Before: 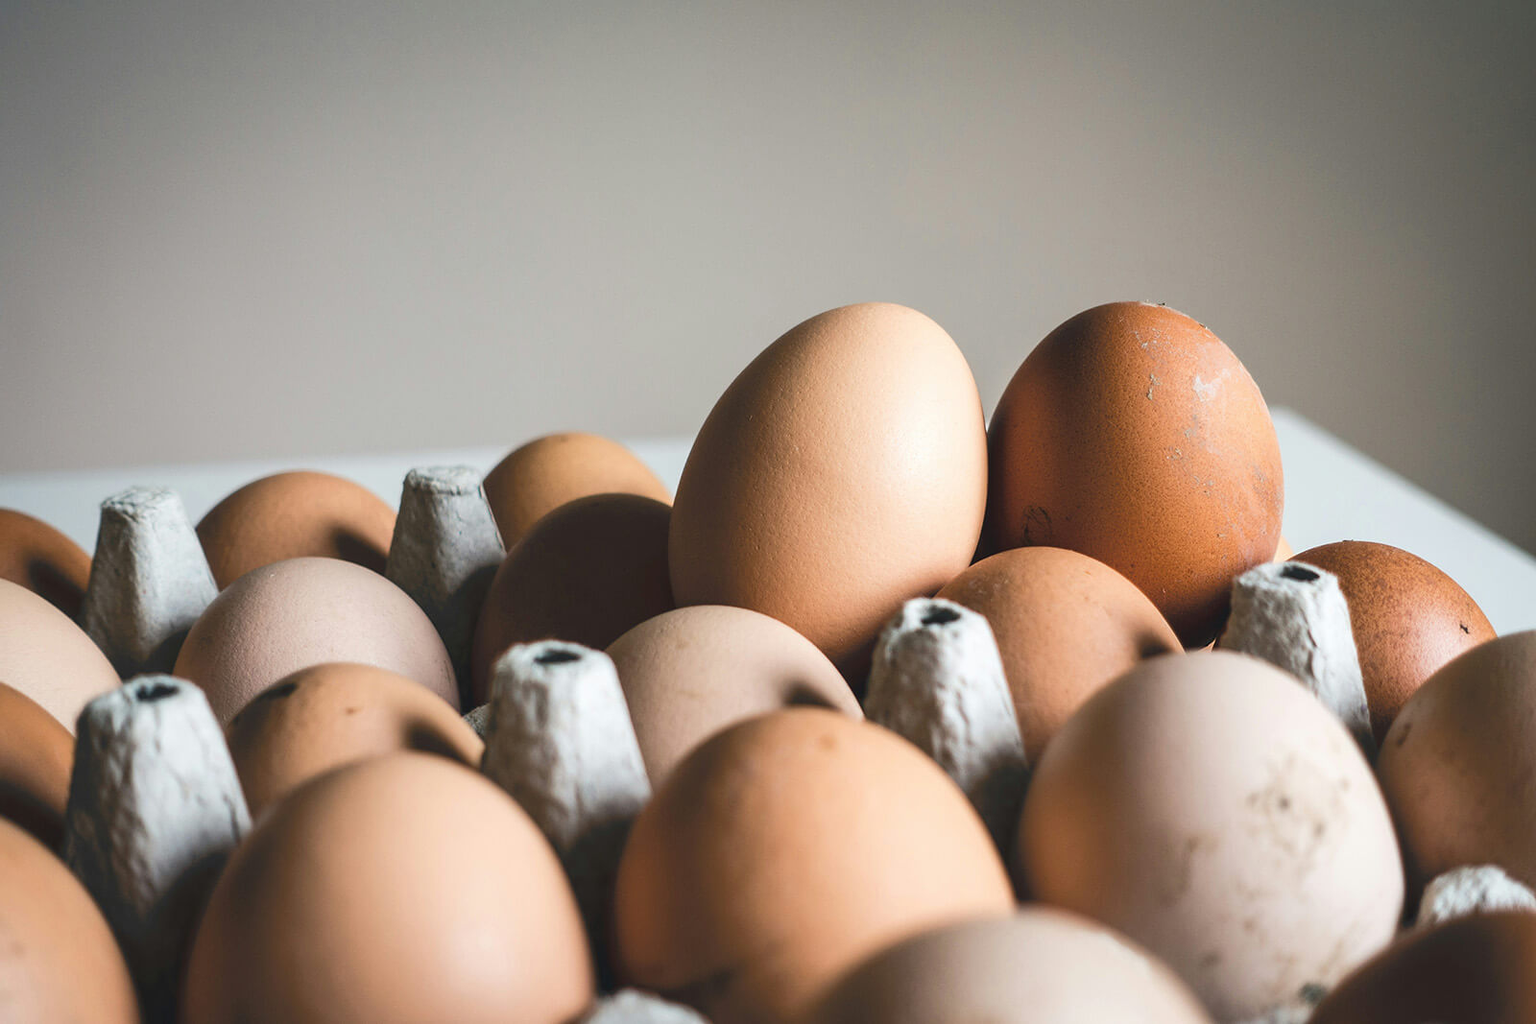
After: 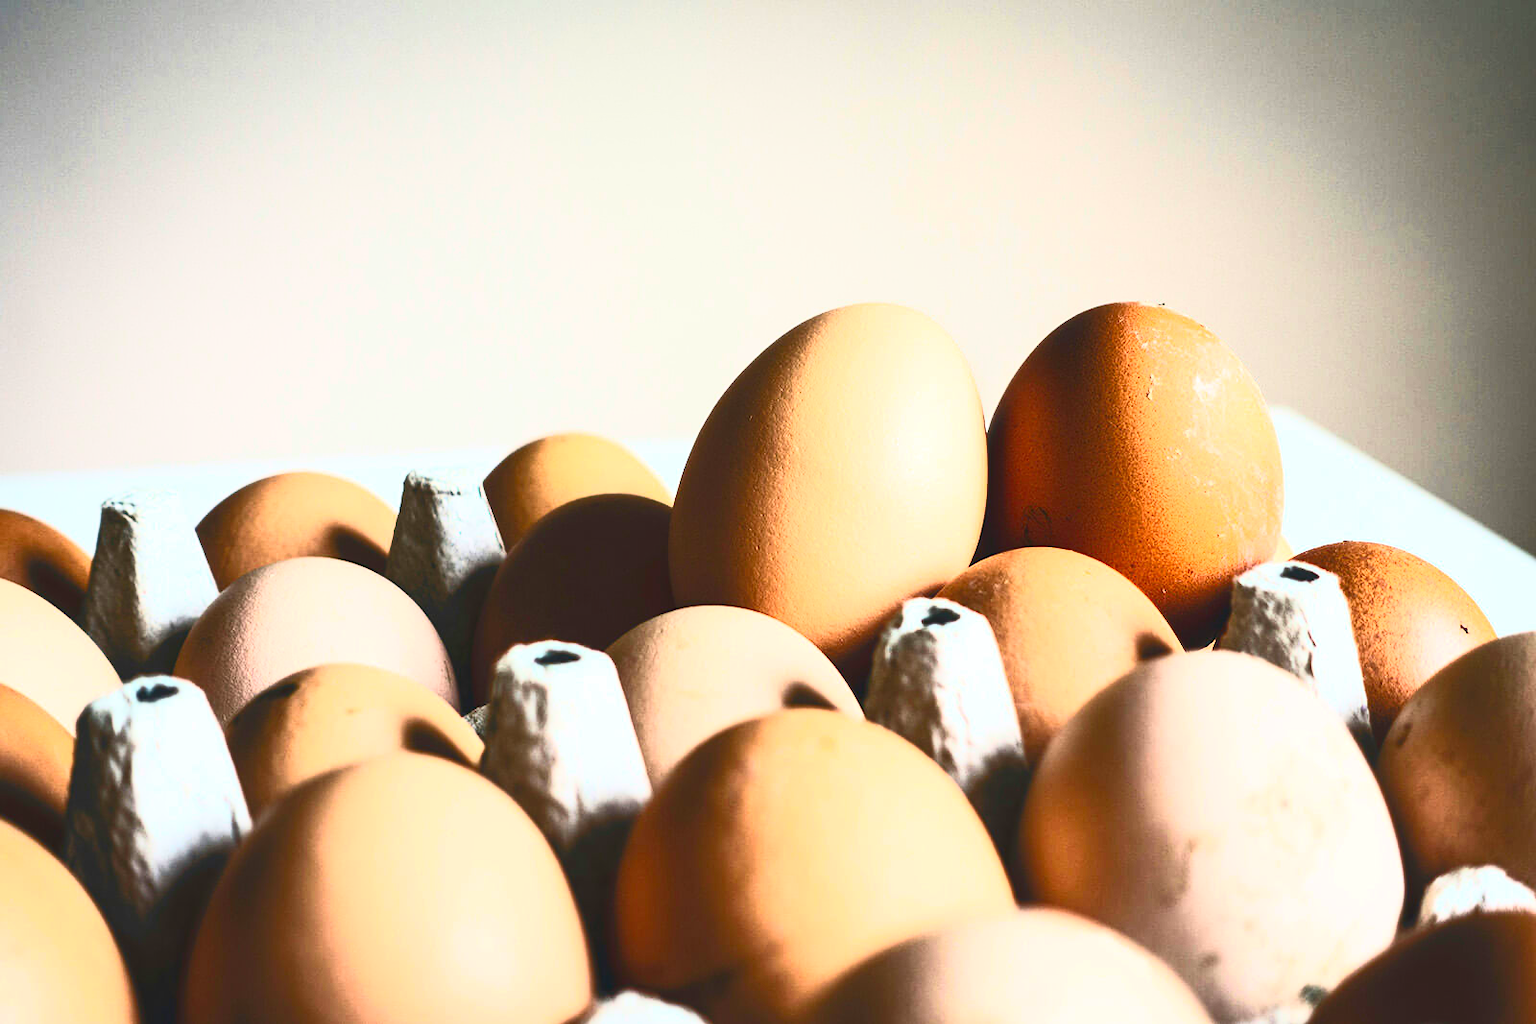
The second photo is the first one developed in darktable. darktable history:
color correction: highlights b* 0.047, saturation 1.1
contrast brightness saturation: contrast 0.84, brightness 0.609, saturation 0.584
